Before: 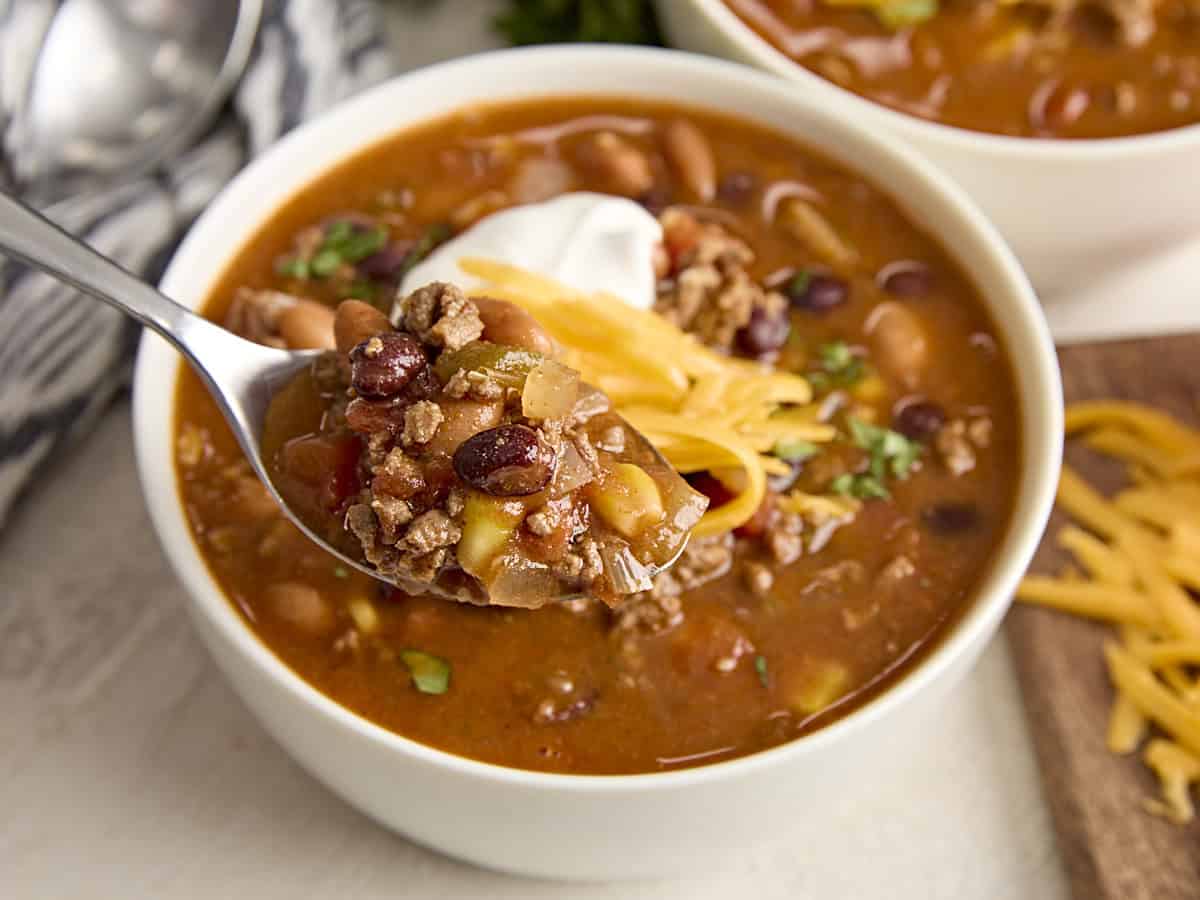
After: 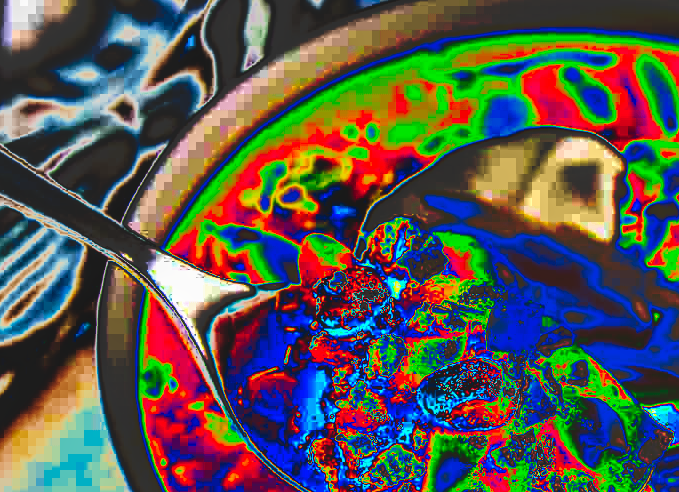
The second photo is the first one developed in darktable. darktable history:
crop and rotate: left 3.062%, top 7.37%, right 40.321%, bottom 37.875%
shadows and highlights: shadows 29.66, highlights -30.46, low approximation 0.01, soften with gaussian
local contrast: on, module defaults
tone curve: curves: ch0 [(0, 0) (0.003, 0.99) (0.011, 0.983) (0.025, 0.934) (0.044, 0.719) (0.069, 0.382) (0.1, 0.204) (0.136, 0.093) (0.177, 0.094) (0.224, 0.093) (0.277, 0.098) (0.335, 0.214) (0.399, 0.616) (0.468, 0.827) (0.543, 0.464) (0.623, 0.145) (0.709, 0.127) (0.801, 0.187) (0.898, 0.203) (1, 1)], preserve colors none
